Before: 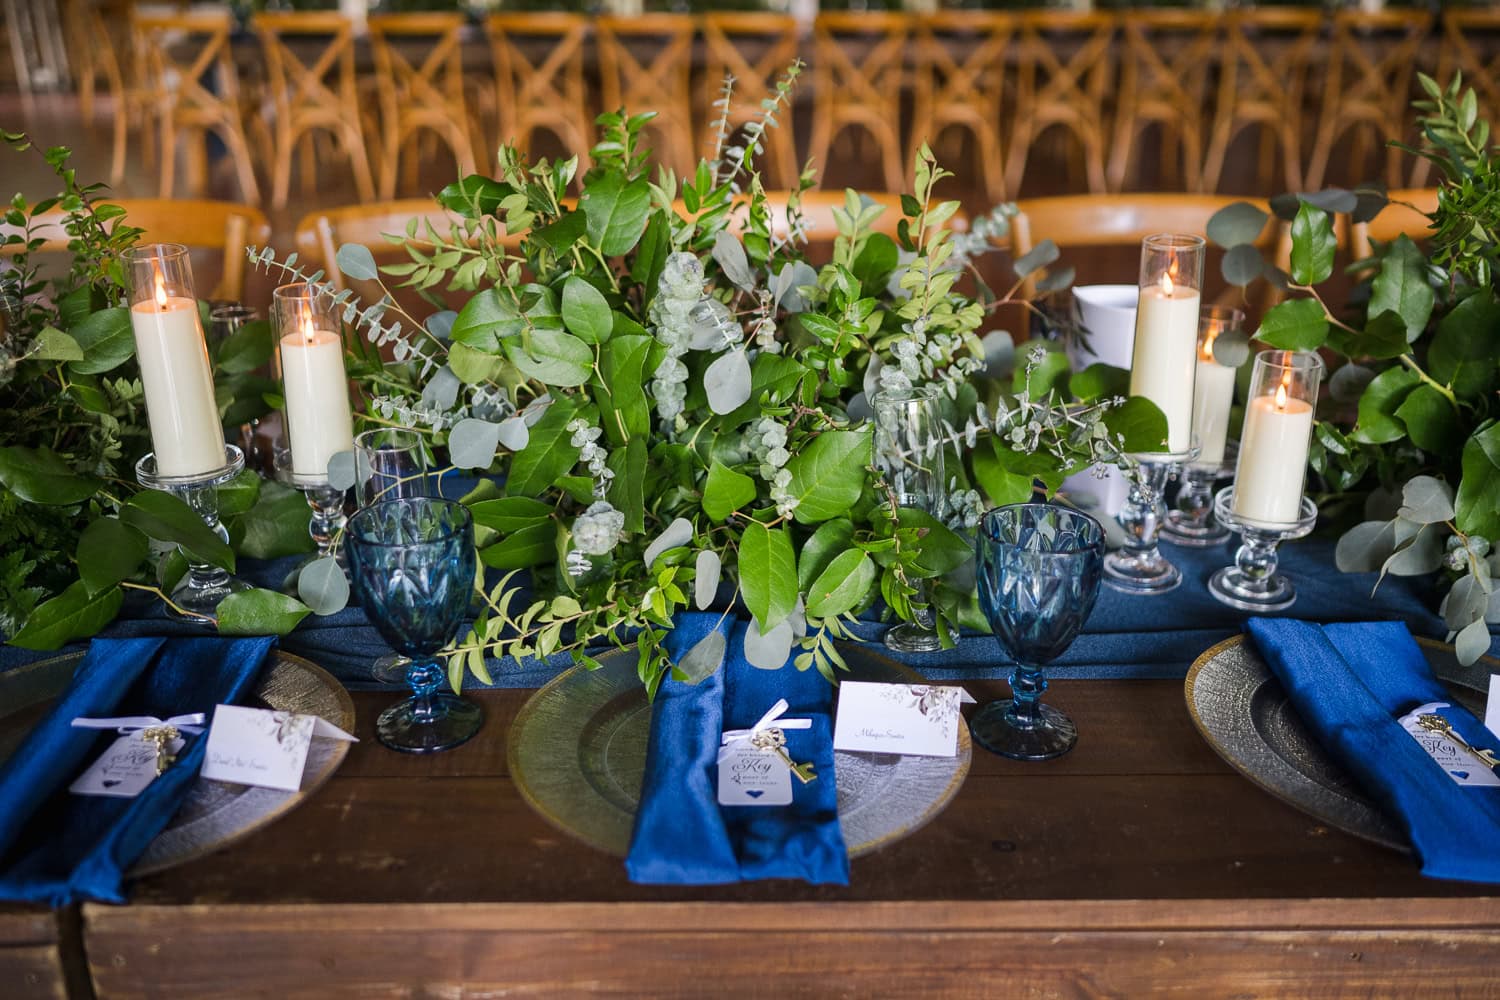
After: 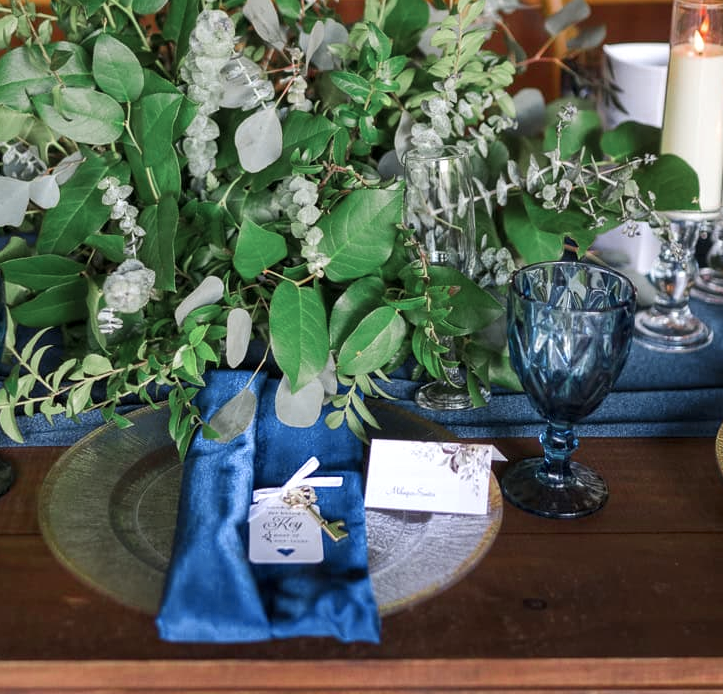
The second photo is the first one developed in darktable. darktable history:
local contrast: highlights 107%, shadows 98%, detail 119%, midtone range 0.2
color zones: curves: ch0 [(0, 0.466) (0.128, 0.466) (0.25, 0.5) (0.375, 0.456) (0.5, 0.5) (0.625, 0.5) (0.737, 0.652) (0.875, 0.5)]; ch1 [(0, 0.603) (0.125, 0.618) (0.261, 0.348) (0.372, 0.353) (0.497, 0.363) (0.611, 0.45) (0.731, 0.427) (0.875, 0.518) (0.998, 0.652)]; ch2 [(0, 0.559) (0.125, 0.451) (0.253, 0.564) (0.37, 0.578) (0.5, 0.466) (0.625, 0.471) (0.731, 0.471) (0.88, 0.485)]
crop: left 31.311%, top 24.27%, right 20.472%, bottom 6.27%
